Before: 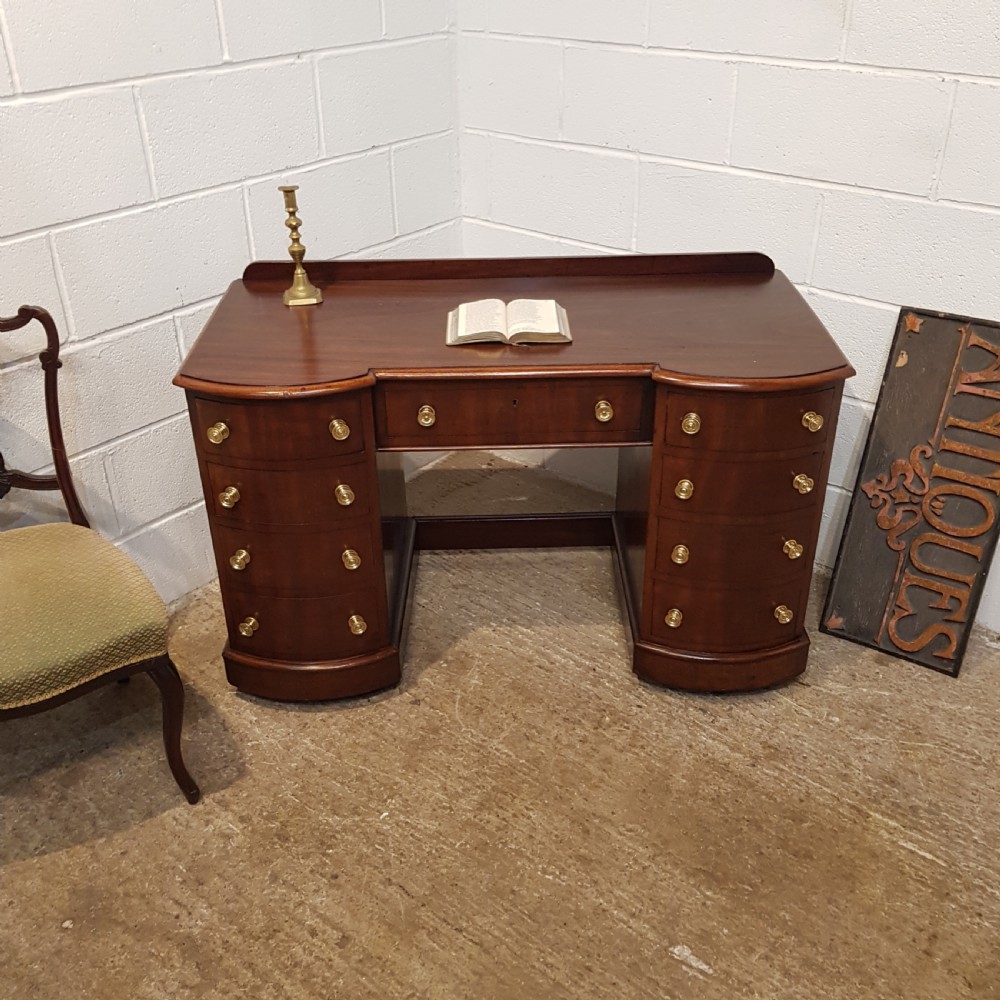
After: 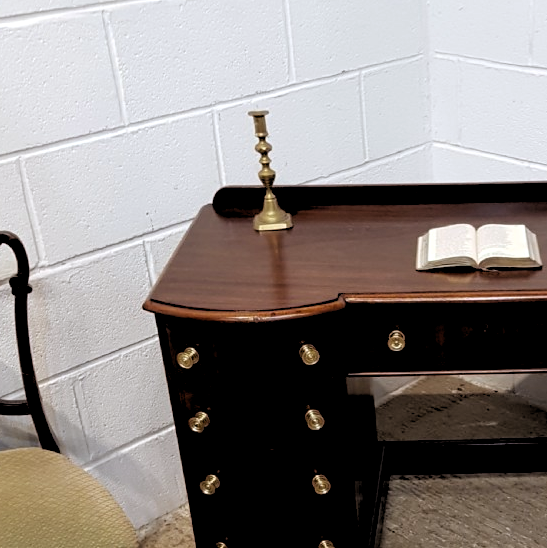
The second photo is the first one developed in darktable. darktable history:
crop and rotate: left 3.047%, top 7.509%, right 42.236%, bottom 37.598%
white balance: red 0.967, blue 1.049
rgb levels: levels [[0.034, 0.472, 0.904], [0, 0.5, 1], [0, 0.5, 1]]
